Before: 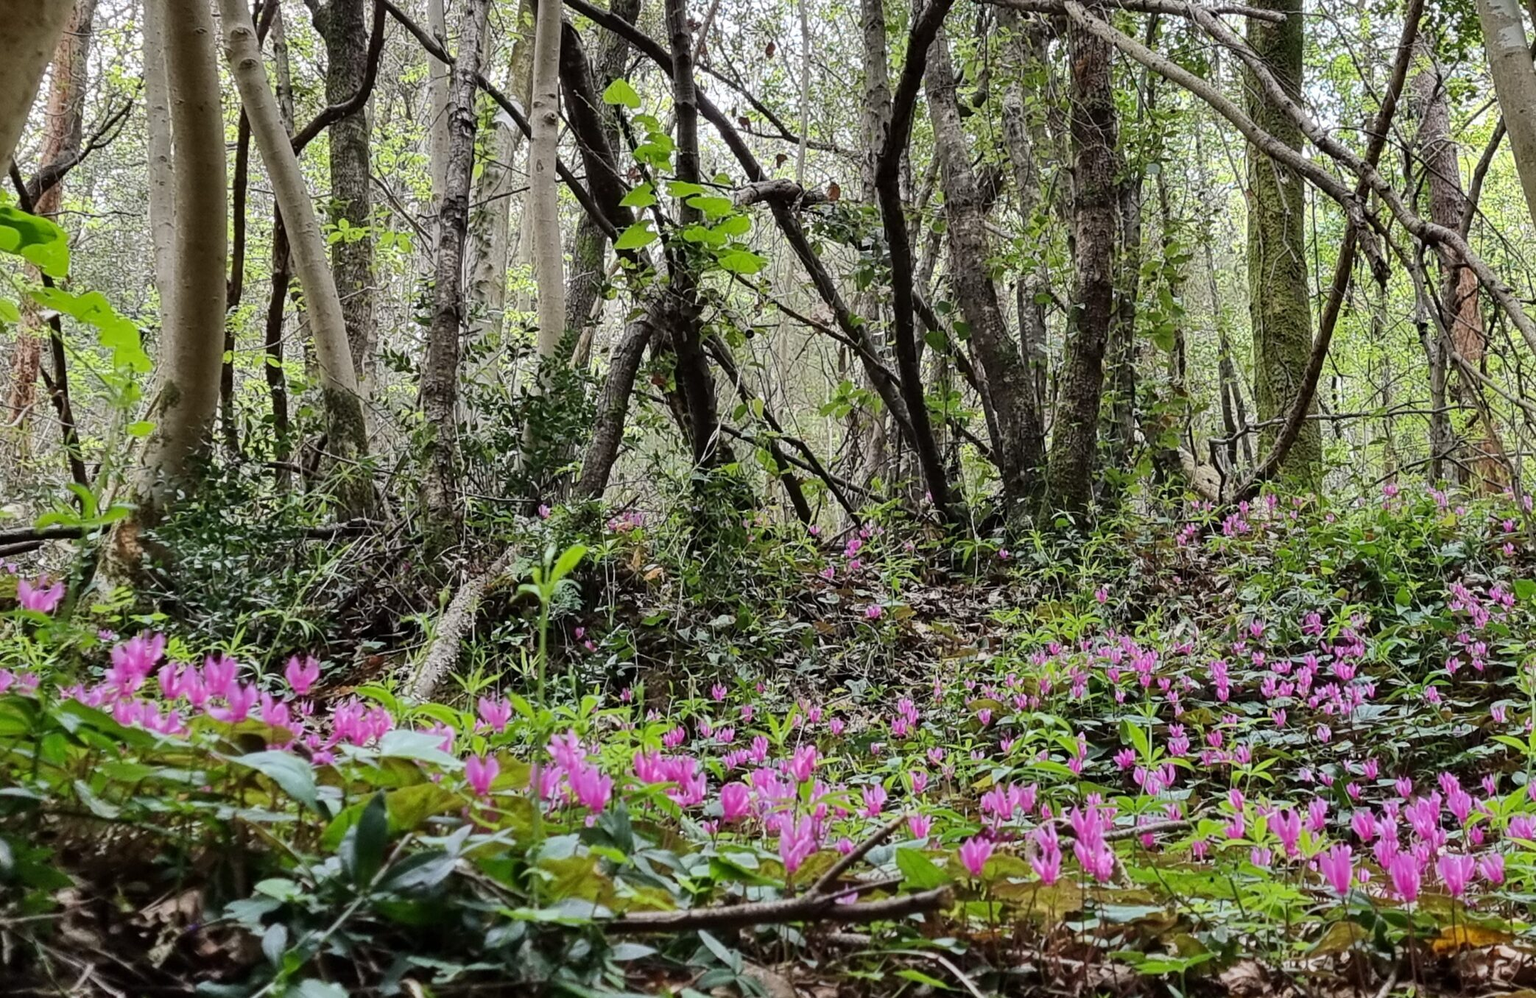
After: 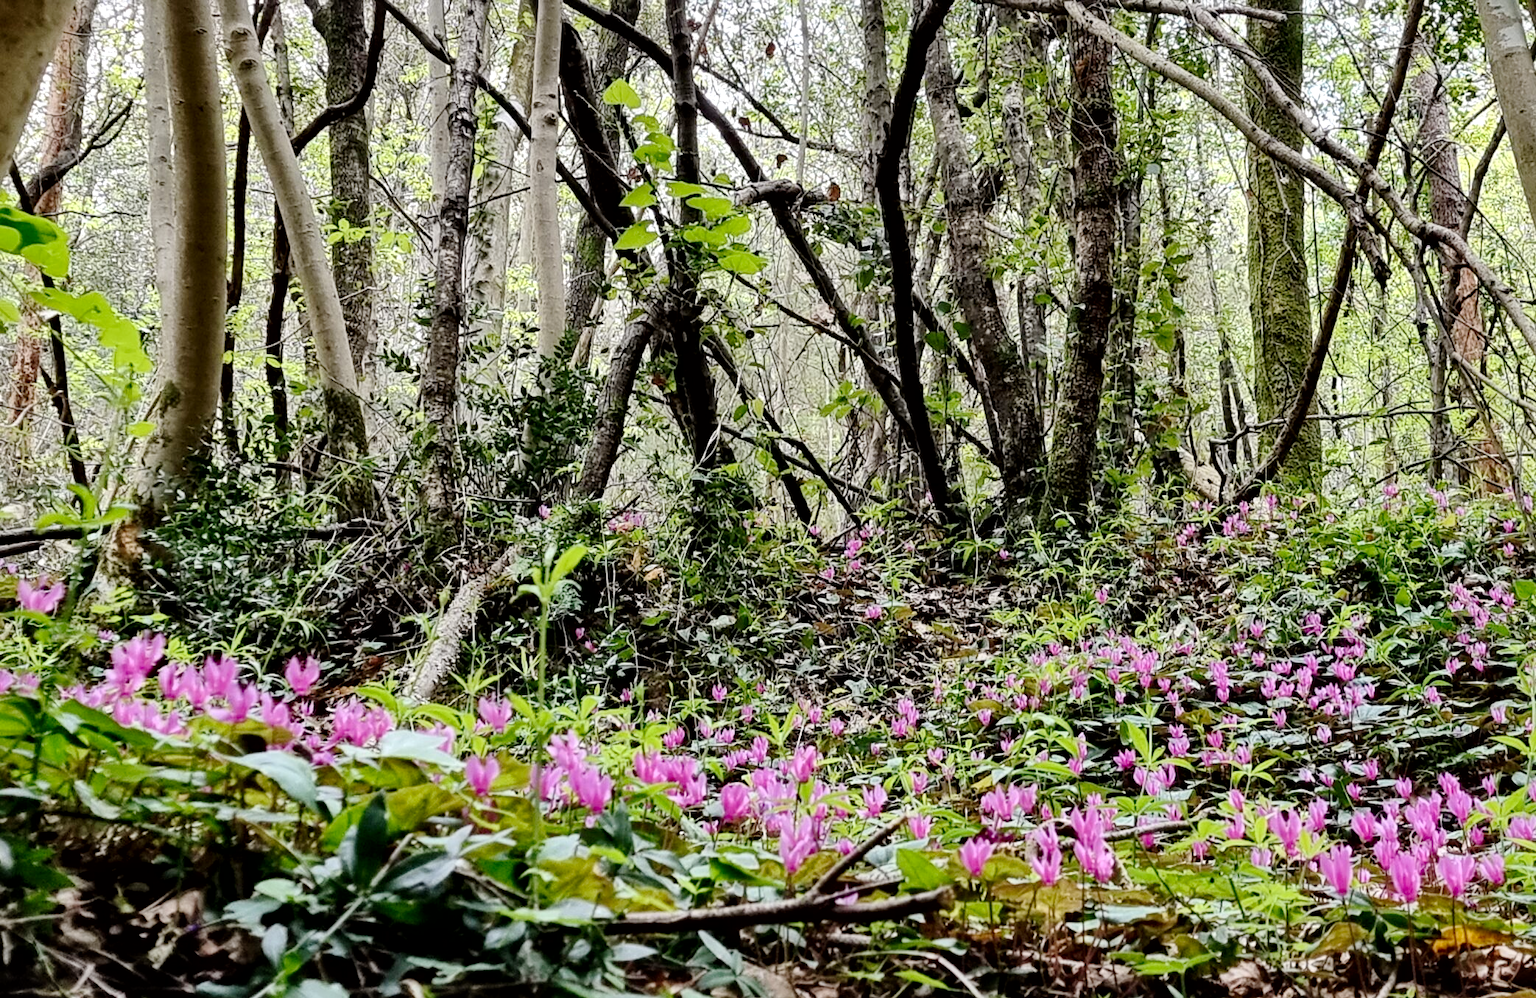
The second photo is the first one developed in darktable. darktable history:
tone curve: curves: ch0 [(0, 0) (0.003, 0.001) (0.011, 0.004) (0.025, 0.013) (0.044, 0.022) (0.069, 0.035) (0.1, 0.053) (0.136, 0.088) (0.177, 0.149) (0.224, 0.213) (0.277, 0.293) (0.335, 0.381) (0.399, 0.463) (0.468, 0.546) (0.543, 0.616) (0.623, 0.693) (0.709, 0.766) (0.801, 0.843) (0.898, 0.921) (1, 1)], preserve colors none
local contrast: mode bilateral grid, contrast 25, coarseness 60, detail 151%, midtone range 0.2
